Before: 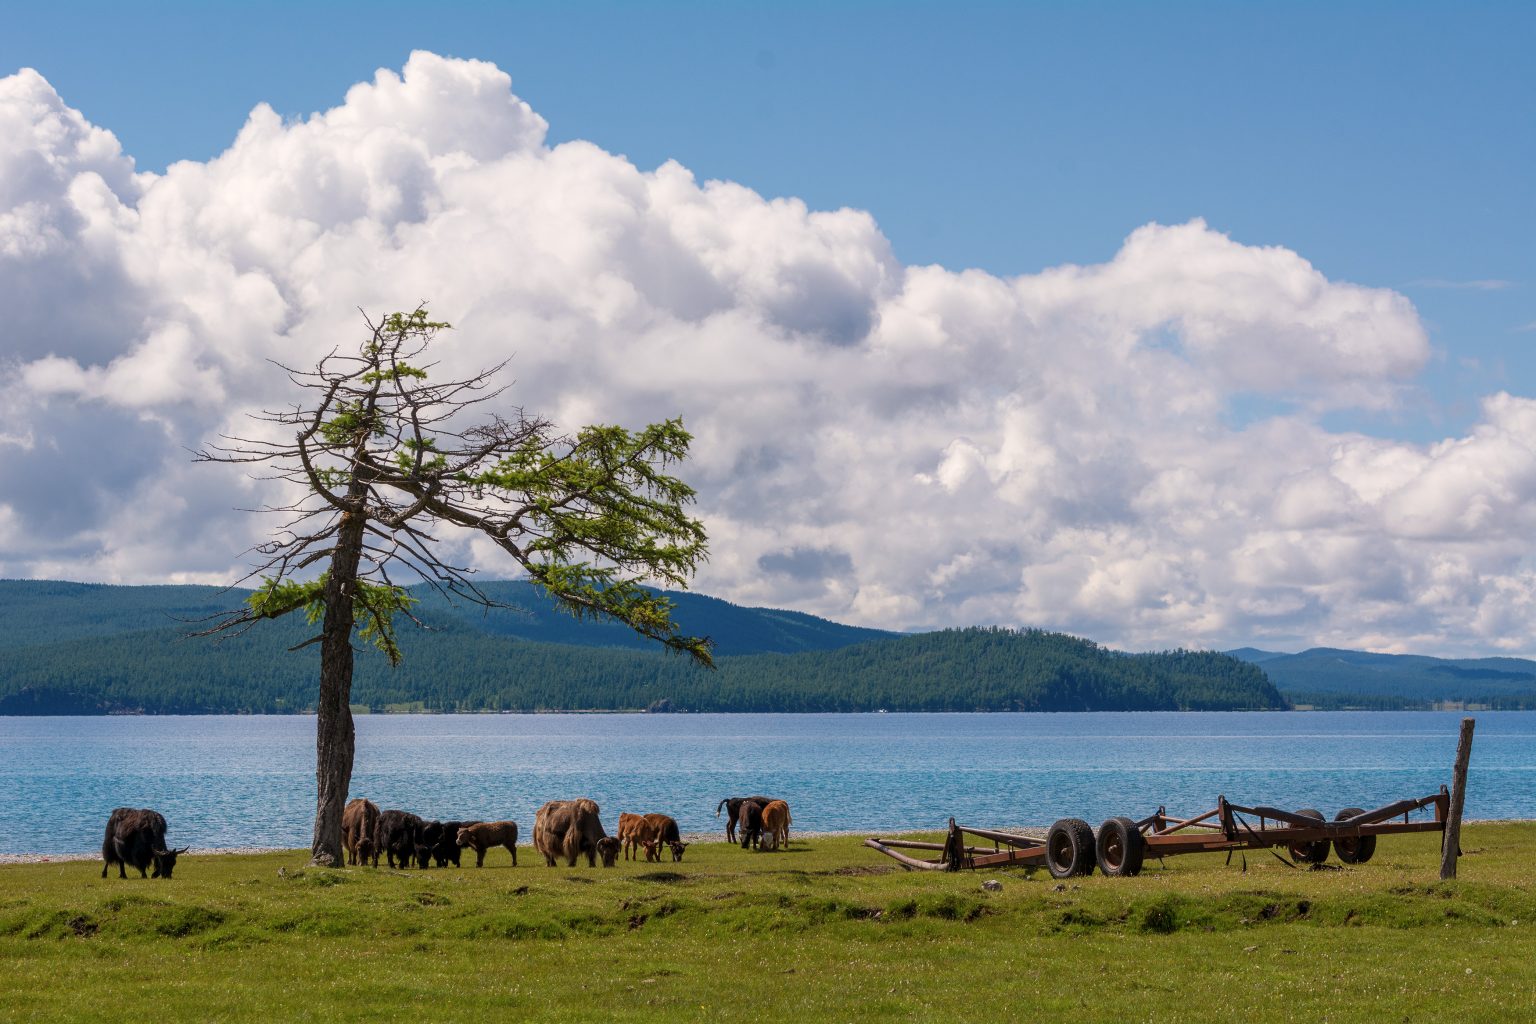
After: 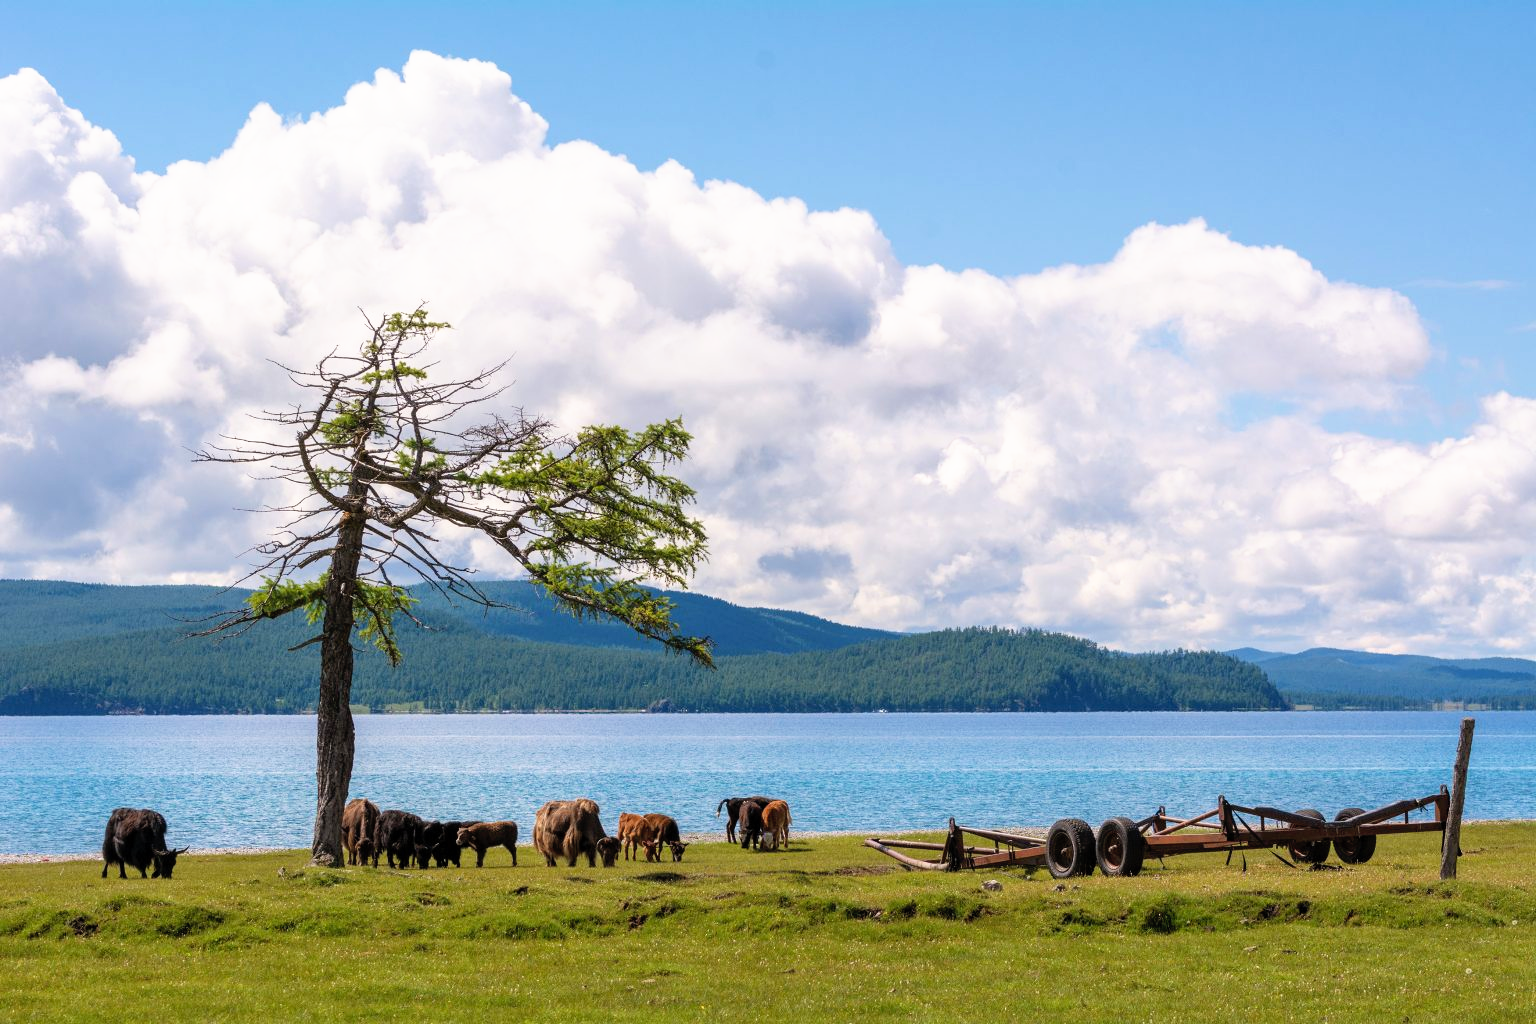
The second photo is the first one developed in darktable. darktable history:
contrast brightness saturation: brightness 0.136
tone curve: curves: ch0 [(0, 0) (0.003, 0.001) (0.011, 0.005) (0.025, 0.01) (0.044, 0.019) (0.069, 0.029) (0.1, 0.042) (0.136, 0.078) (0.177, 0.129) (0.224, 0.182) (0.277, 0.246) (0.335, 0.318) (0.399, 0.396) (0.468, 0.481) (0.543, 0.573) (0.623, 0.672) (0.709, 0.777) (0.801, 0.881) (0.898, 0.975) (1, 1)], preserve colors none
exposure: compensate highlight preservation false
